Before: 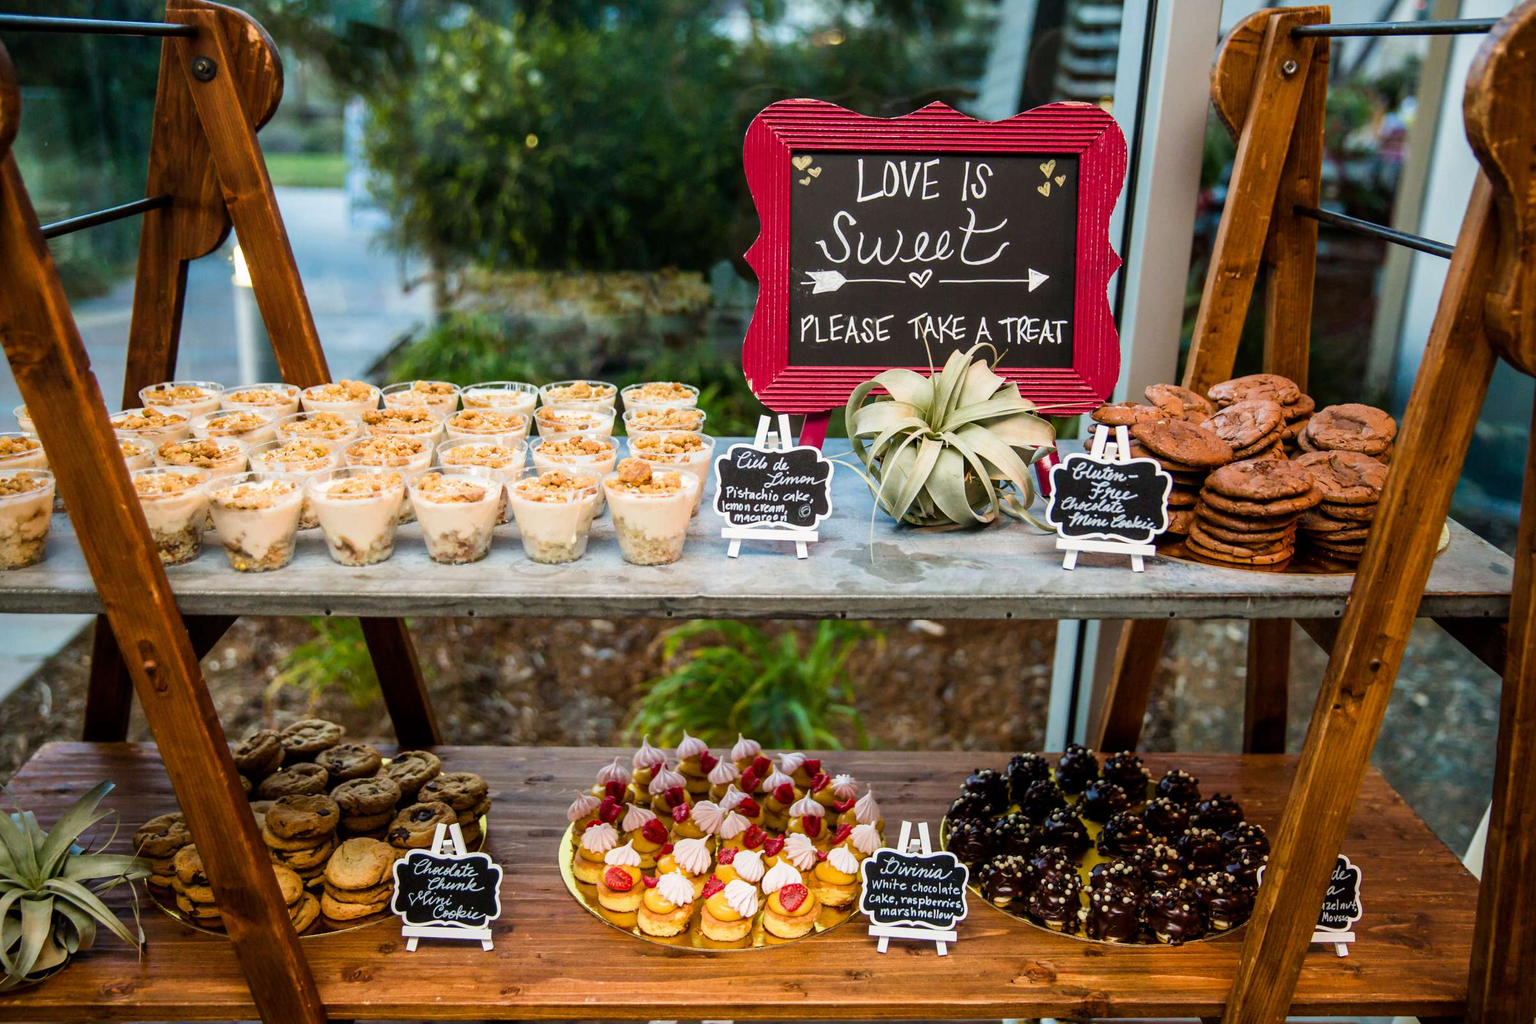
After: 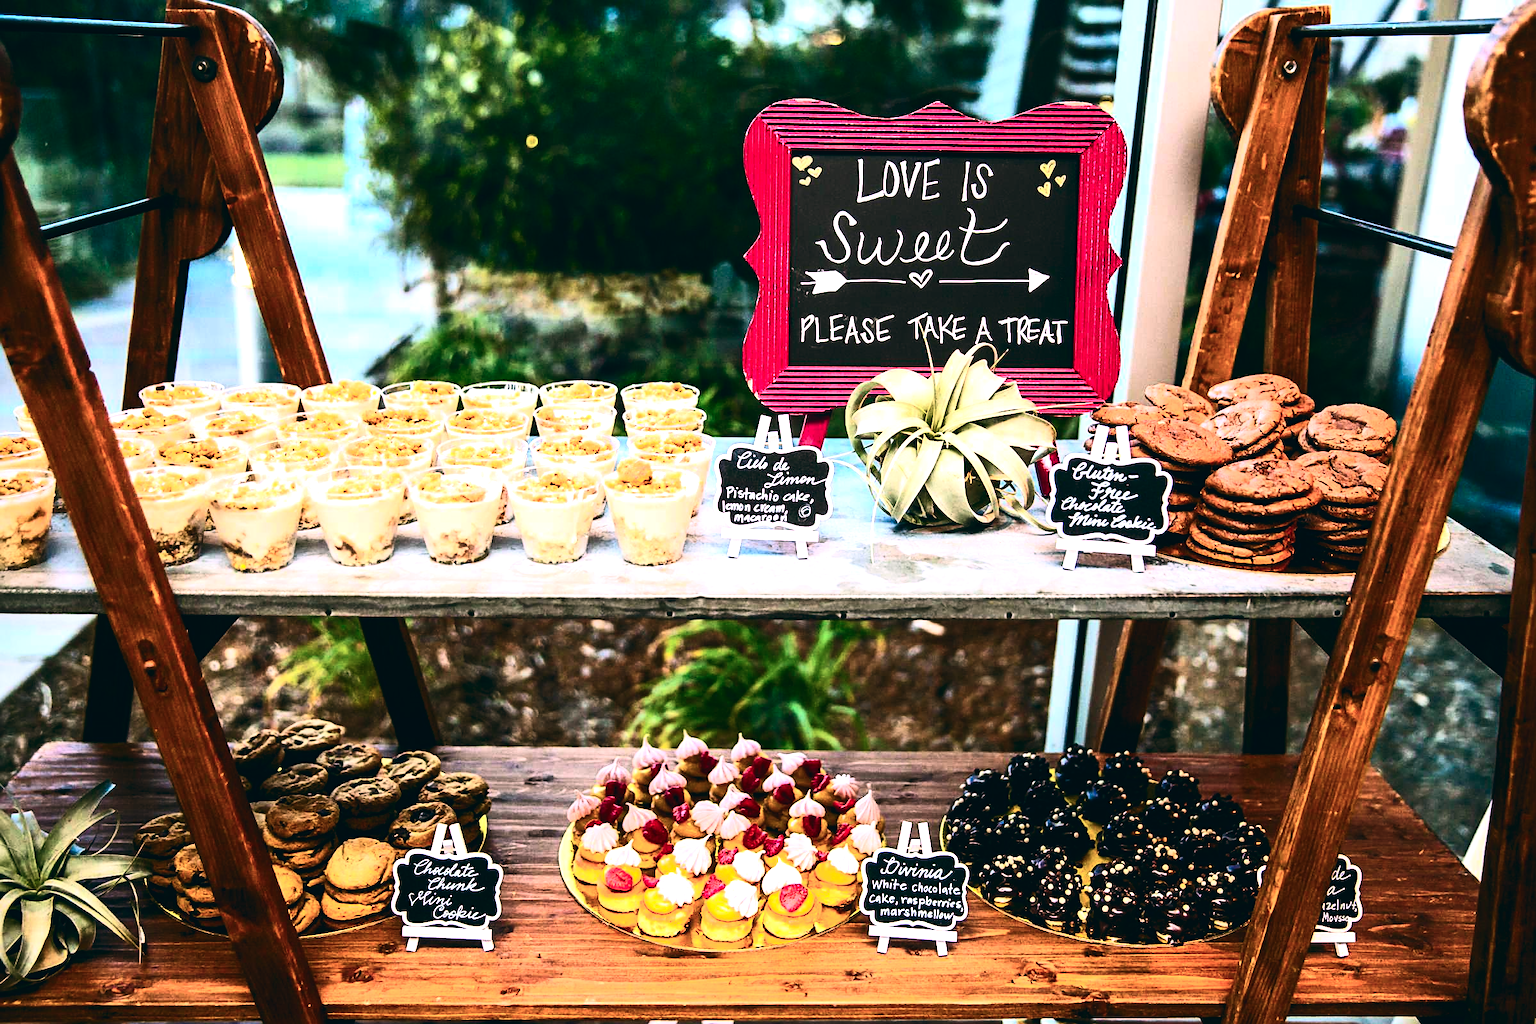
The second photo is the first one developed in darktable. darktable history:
exposure: black level correction 0, exposure 1.1 EV, compensate highlight preservation false
color balance: lift [1.016, 0.983, 1, 1.017], gamma [0.78, 1.018, 1.043, 0.957], gain [0.786, 1.063, 0.937, 1.017], input saturation 118.26%, contrast 13.43%, contrast fulcrum 21.62%, output saturation 82.76%
sharpen: on, module defaults
white balance: red 1, blue 1
contrast brightness saturation: contrast 0.39, brightness 0.1
